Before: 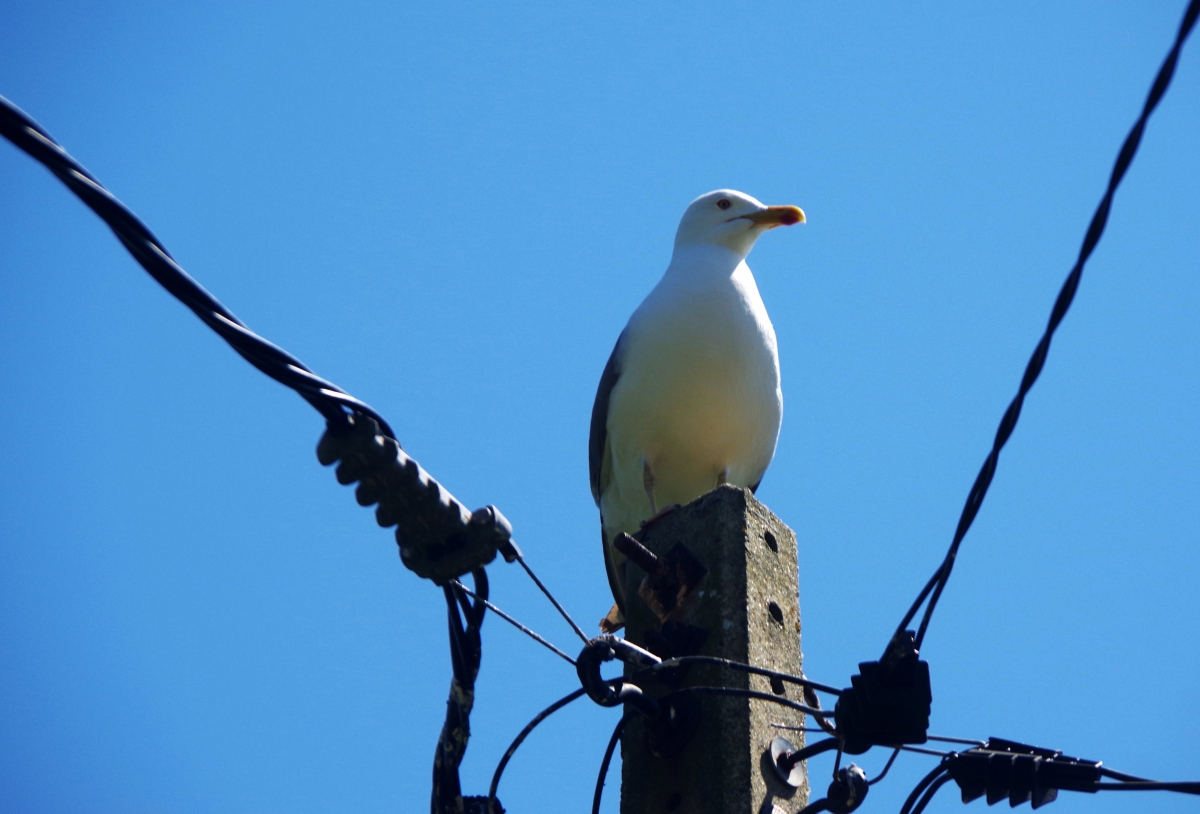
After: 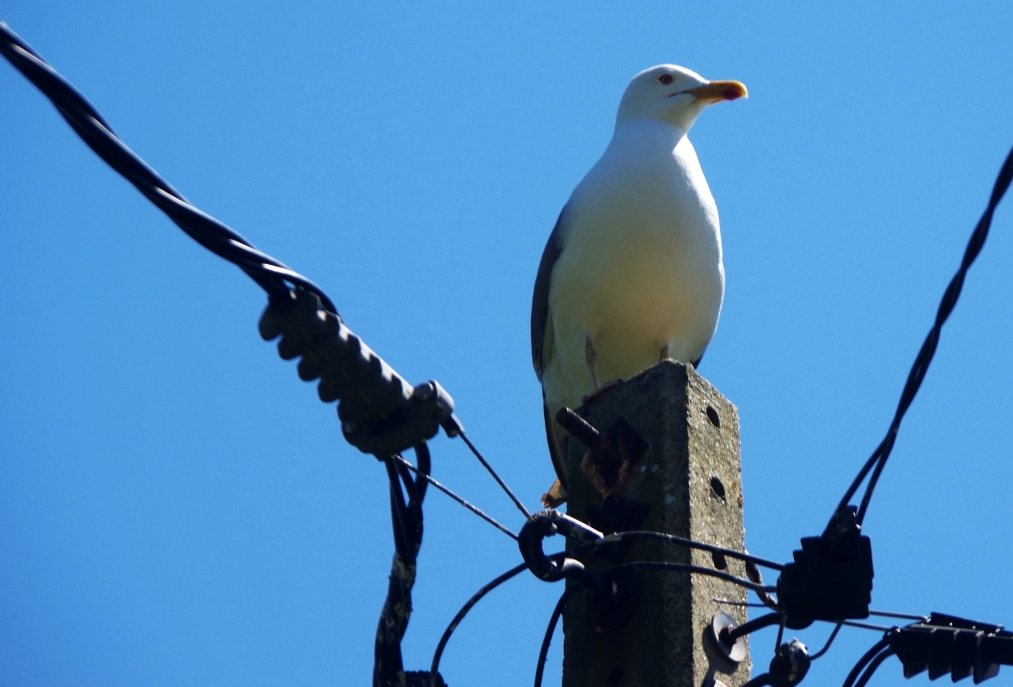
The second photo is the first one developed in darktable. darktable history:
rotate and perspective: crop left 0, crop top 0
crop and rotate: left 4.842%, top 15.51%, right 10.668%
